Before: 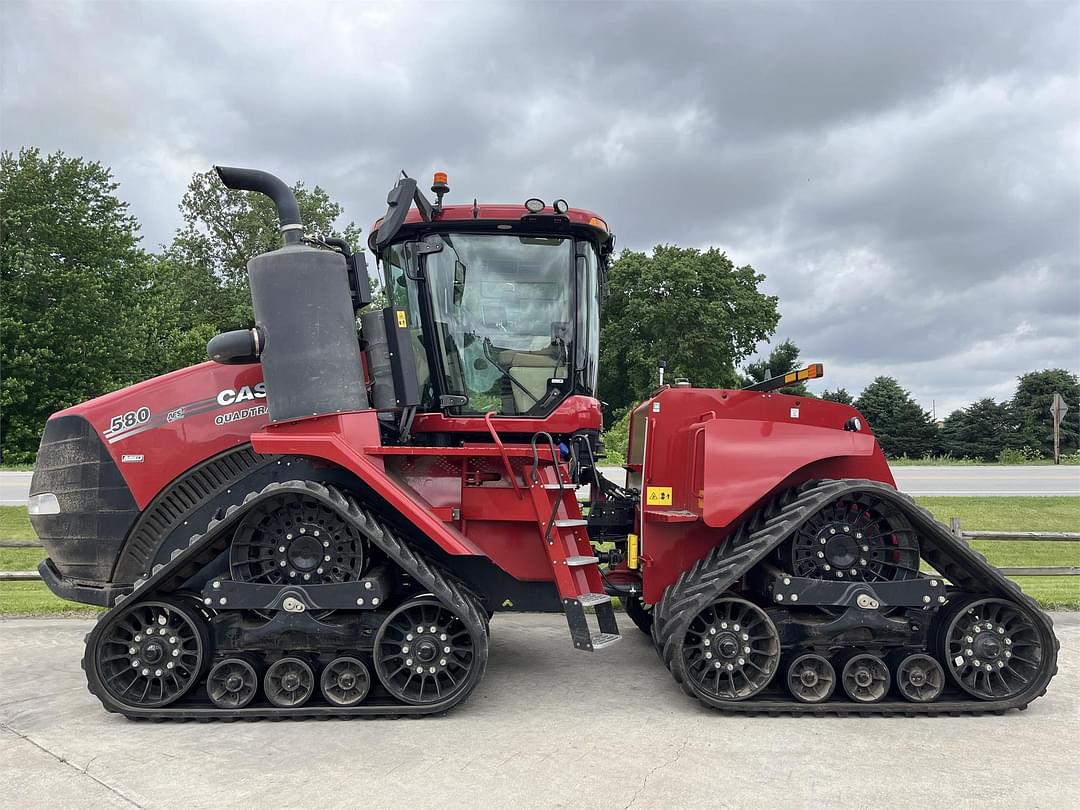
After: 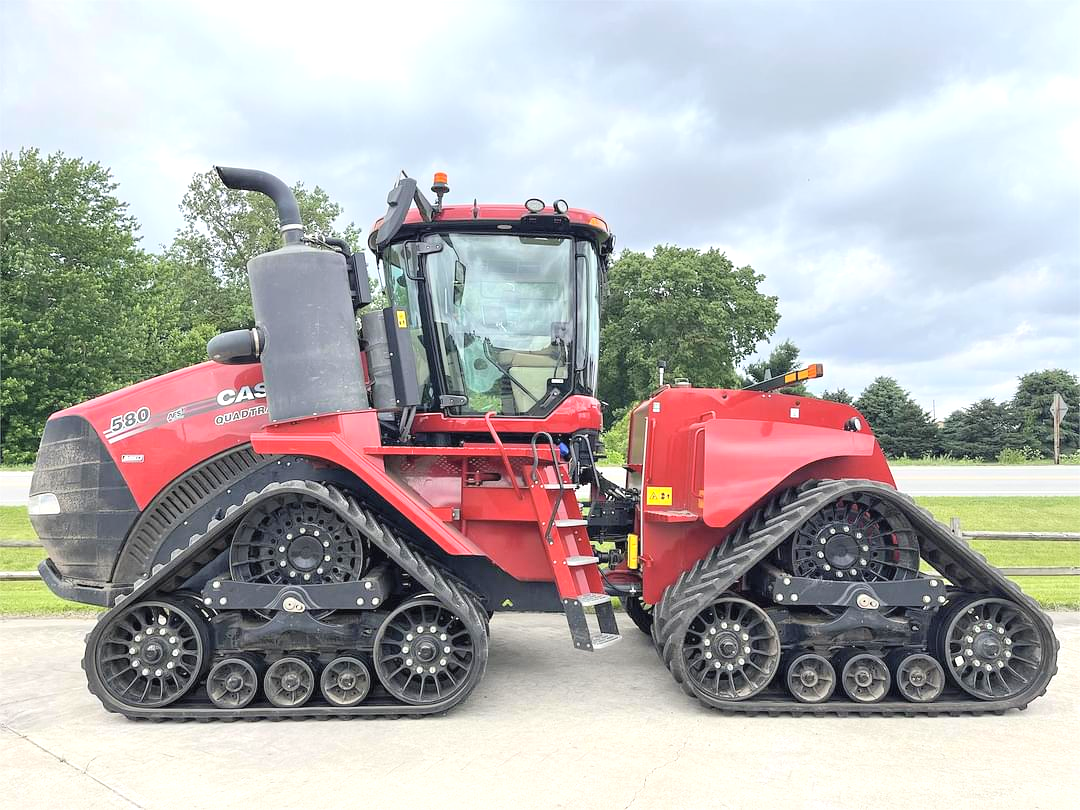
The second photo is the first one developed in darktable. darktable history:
contrast brightness saturation: contrast 0.095, brightness 0.295, saturation 0.147
exposure: black level correction 0, exposure 0.5 EV, compensate exposure bias true, compensate highlight preservation false
